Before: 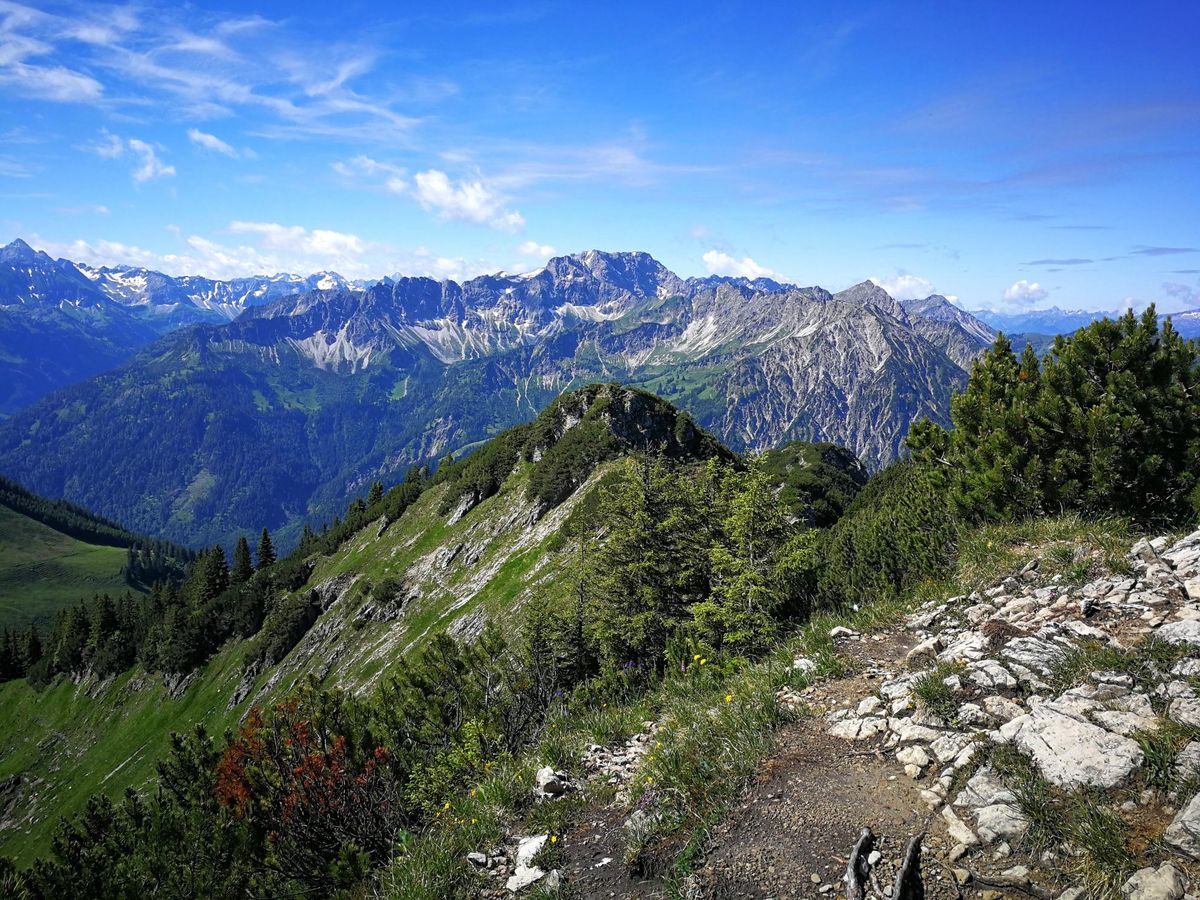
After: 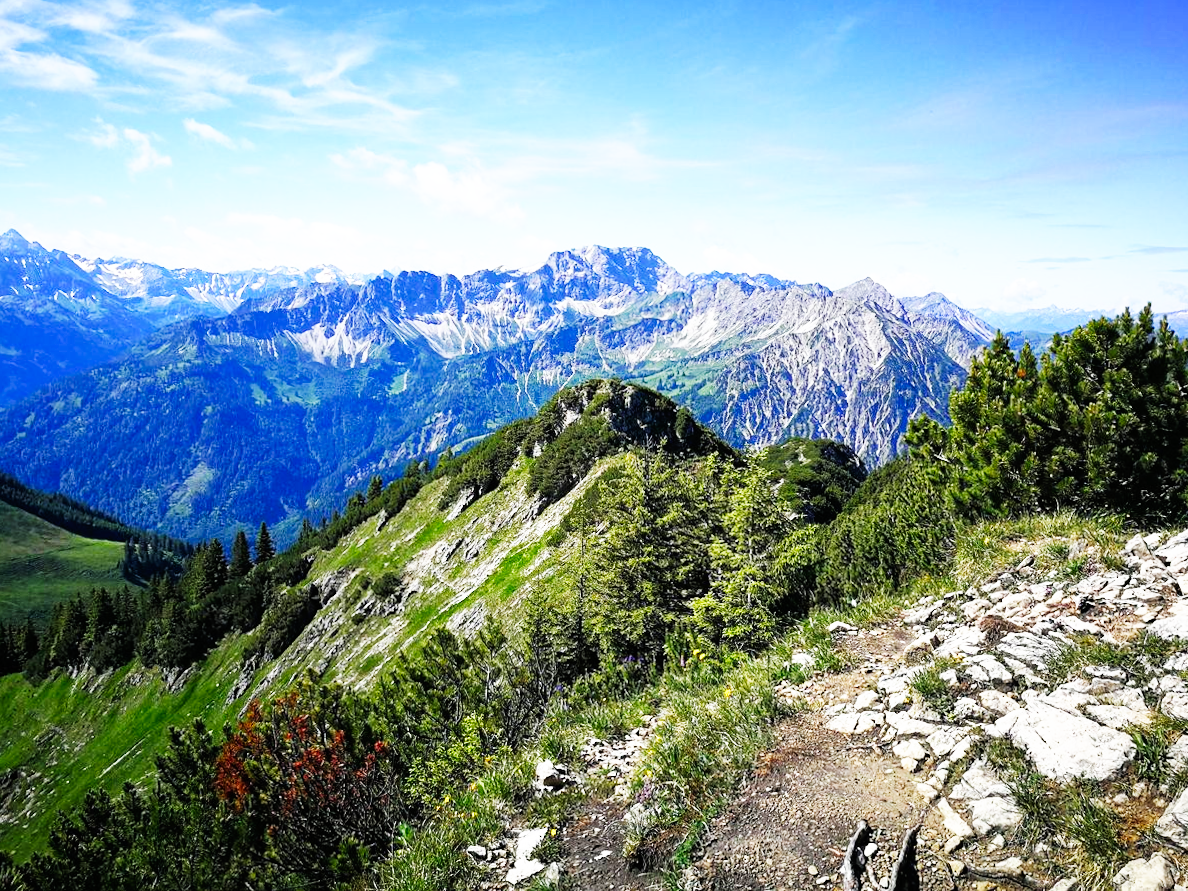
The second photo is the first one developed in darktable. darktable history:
base curve: curves: ch0 [(0, 0) (0.007, 0.004) (0.027, 0.03) (0.046, 0.07) (0.207, 0.54) (0.442, 0.872) (0.673, 0.972) (1, 1)], preserve colors none
rotate and perspective: rotation 0.174°, lens shift (vertical) 0.013, lens shift (horizontal) 0.019, shear 0.001, automatic cropping original format, crop left 0.007, crop right 0.991, crop top 0.016, crop bottom 0.997
